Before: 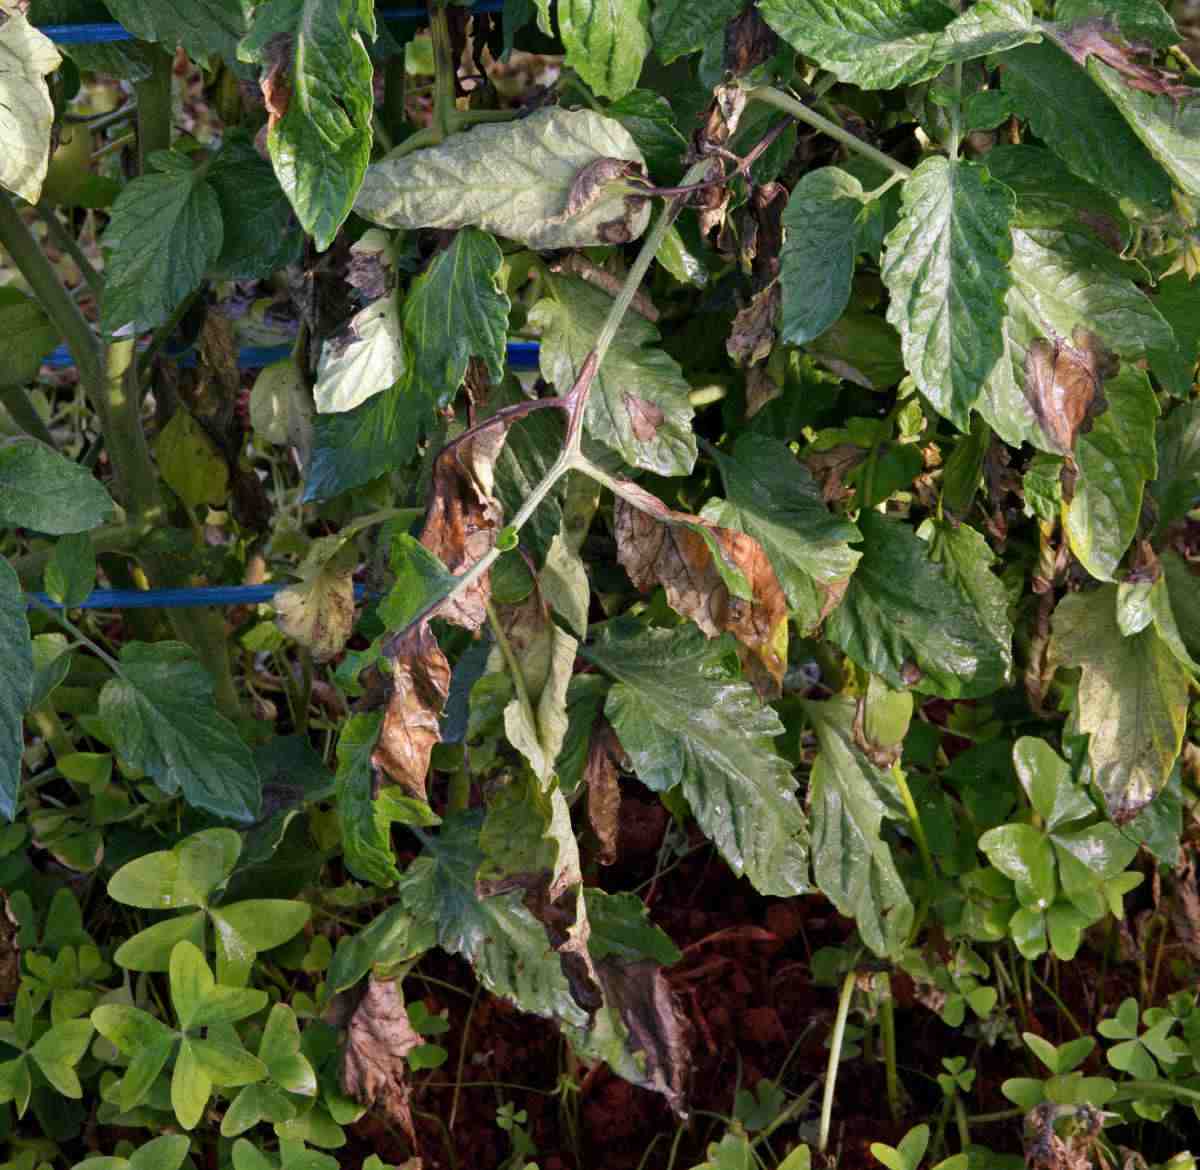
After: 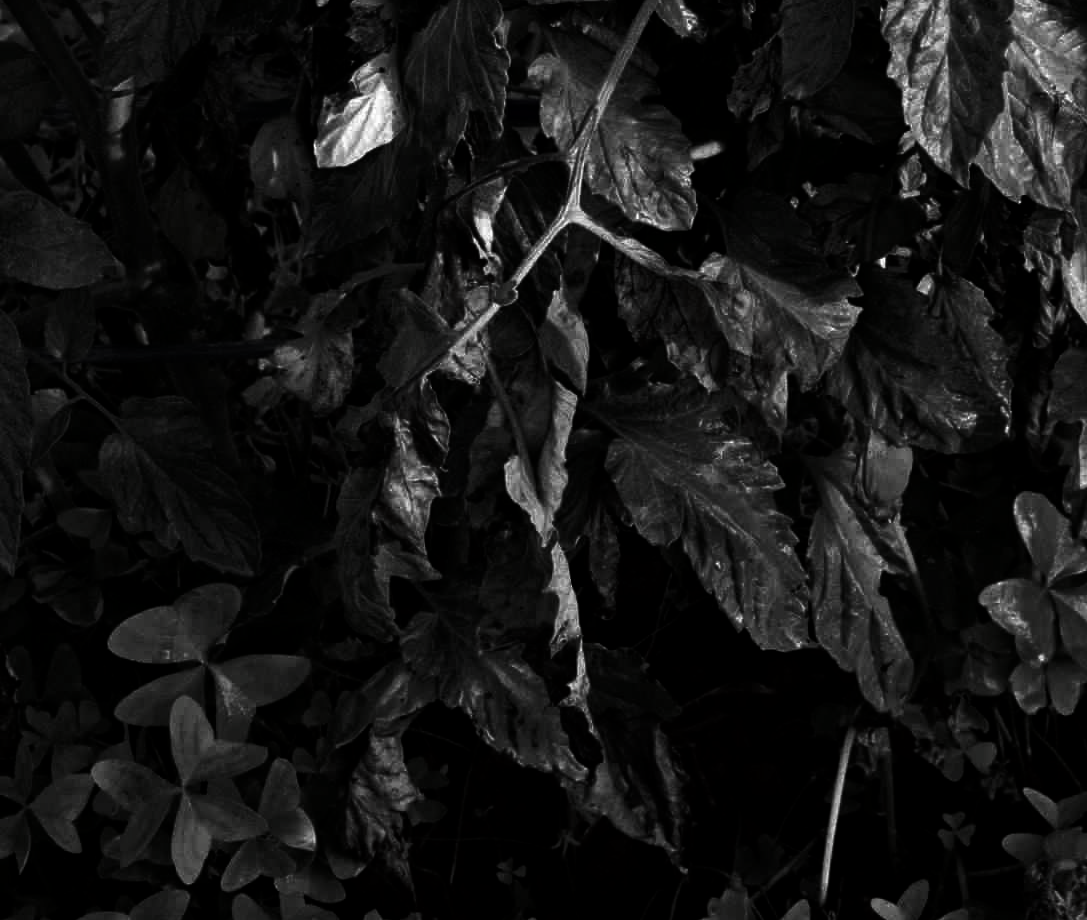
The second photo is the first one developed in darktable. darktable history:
crop: top 21.02%, right 9.335%, bottom 0.316%
contrast brightness saturation: contrast 0.022, brightness -0.981, saturation -0.987
